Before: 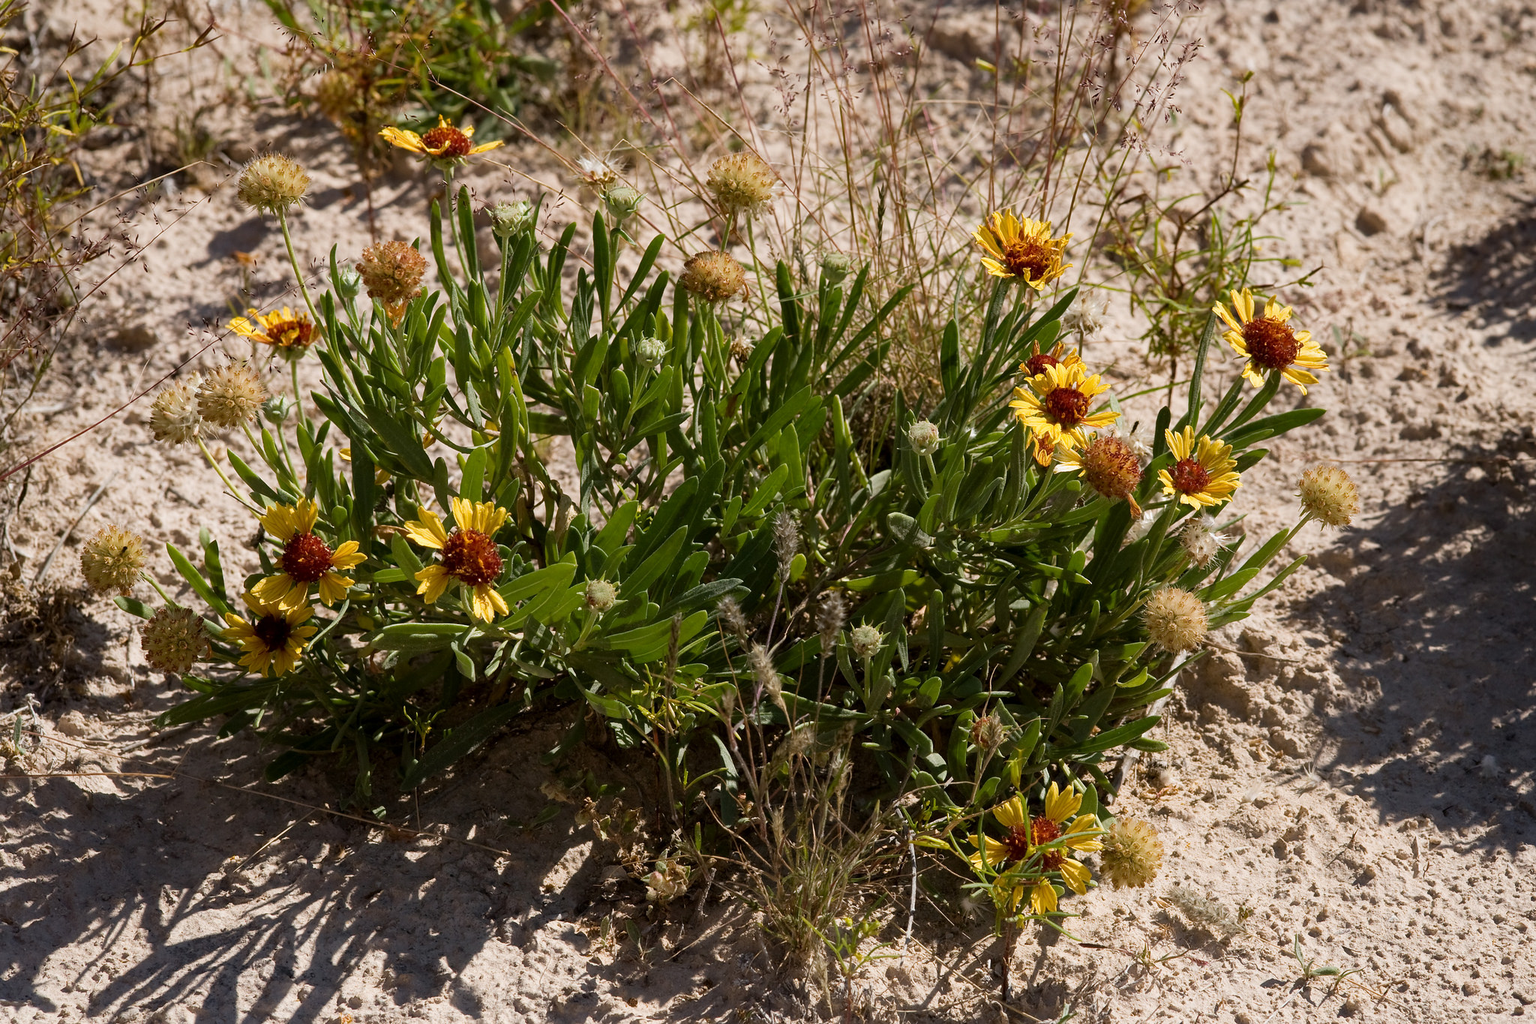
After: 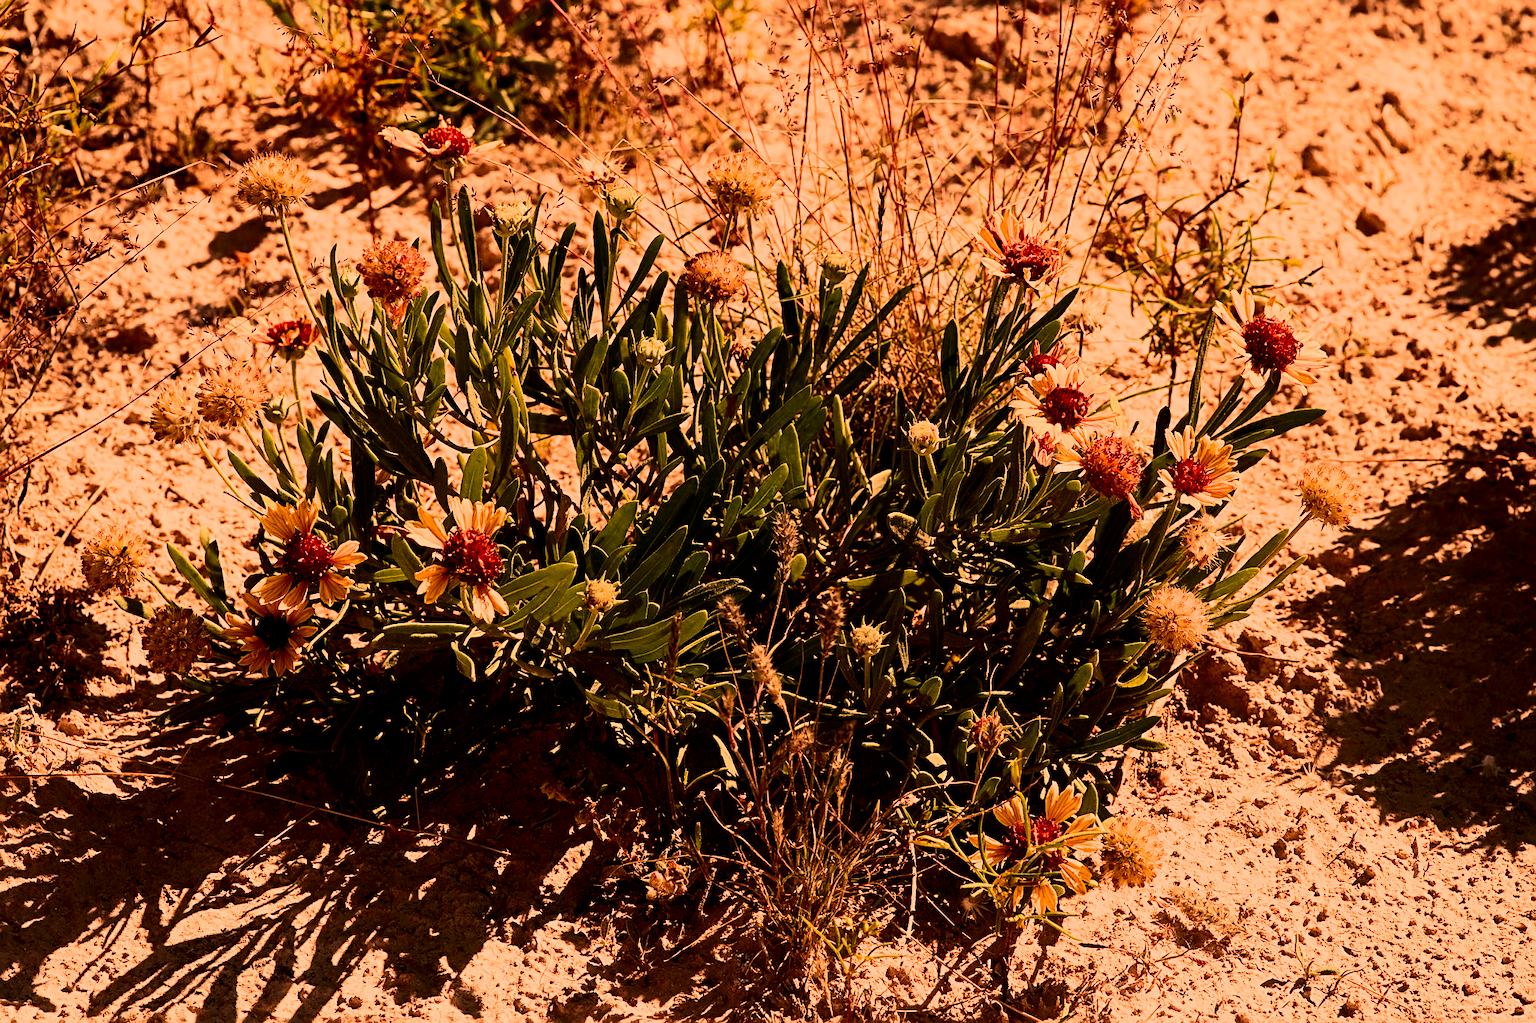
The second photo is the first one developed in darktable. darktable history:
exposure: black level correction 0.001, compensate highlight preservation false
white balance: red 1.467, blue 0.684
sharpen: radius 2.767
contrast brightness saturation: contrast 0.32, brightness -0.08, saturation 0.17
filmic rgb: threshold 3 EV, hardness 4.17, latitude 50%, contrast 1.1, preserve chrominance max RGB, color science v6 (2022), contrast in shadows safe, contrast in highlights safe, enable highlight reconstruction true
